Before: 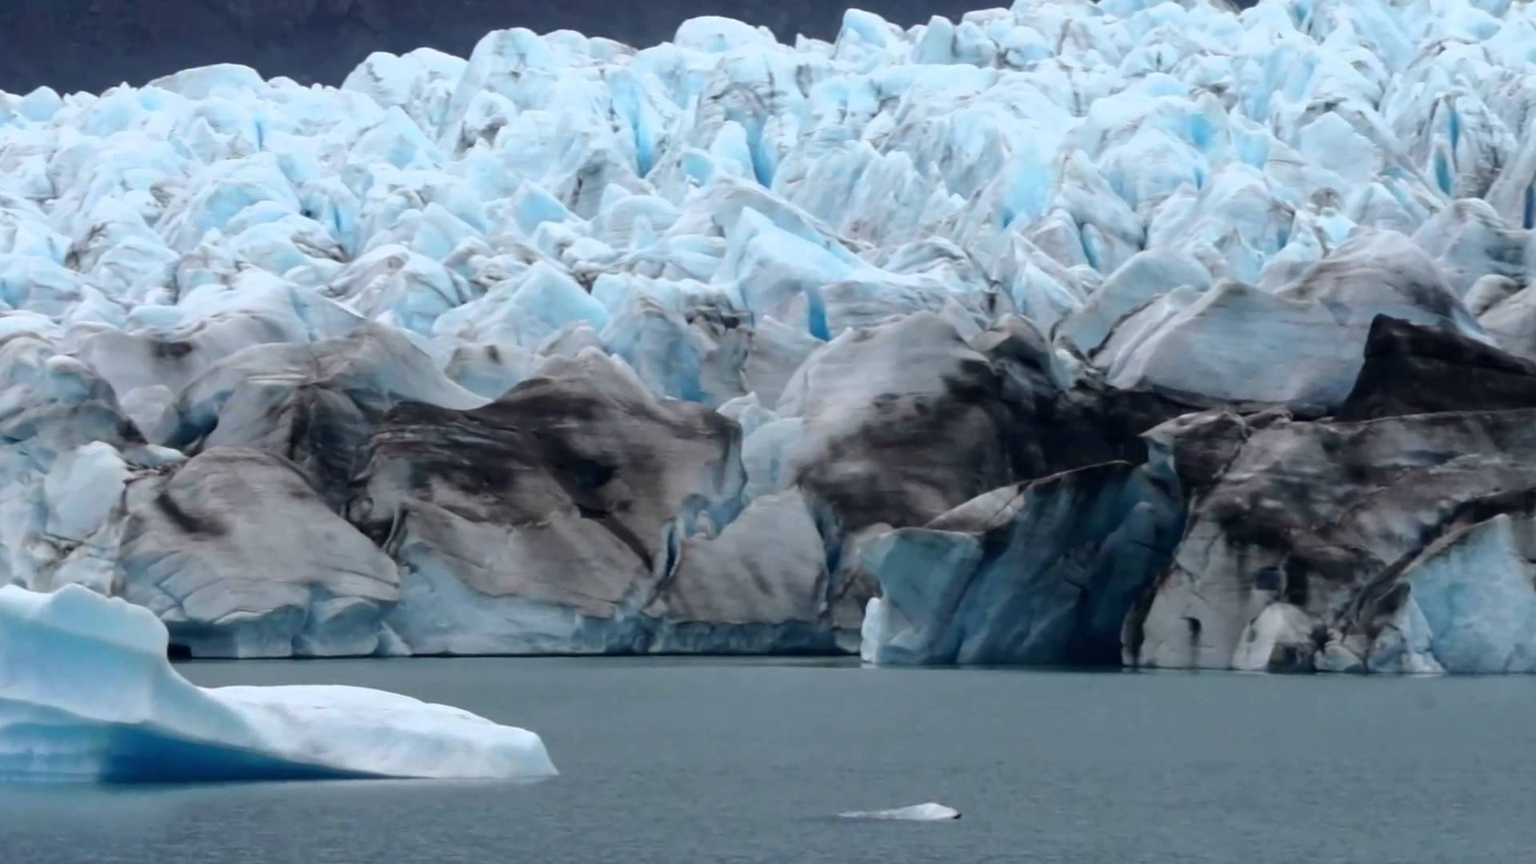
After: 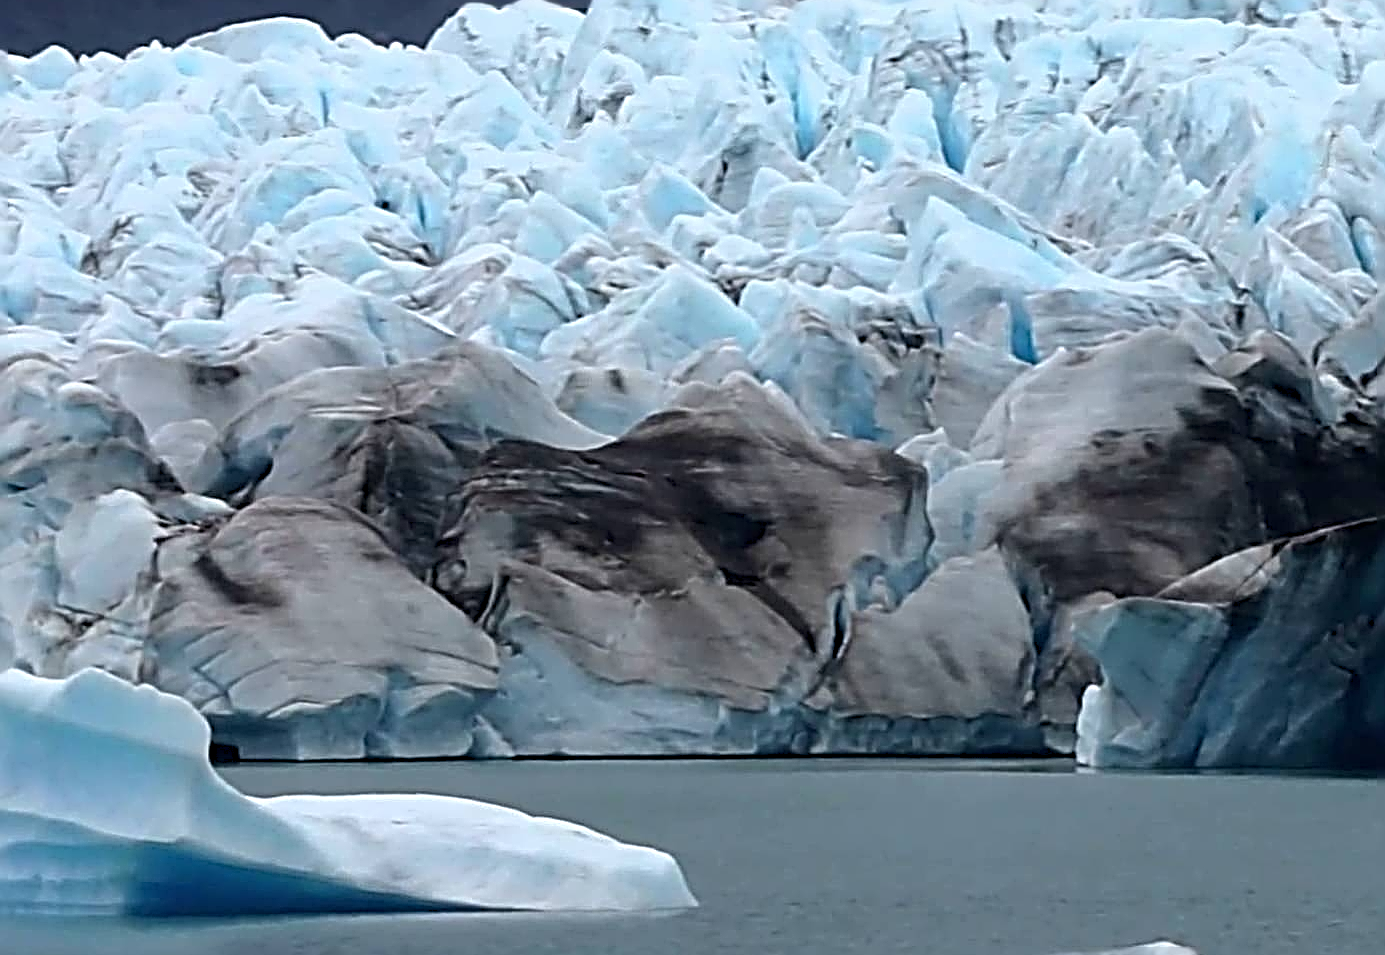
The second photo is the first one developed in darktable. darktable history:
levels: gray 50.87%
sharpen: radius 3.163, amount 1.741
crop: top 5.787%, right 27.835%, bottom 5.703%
